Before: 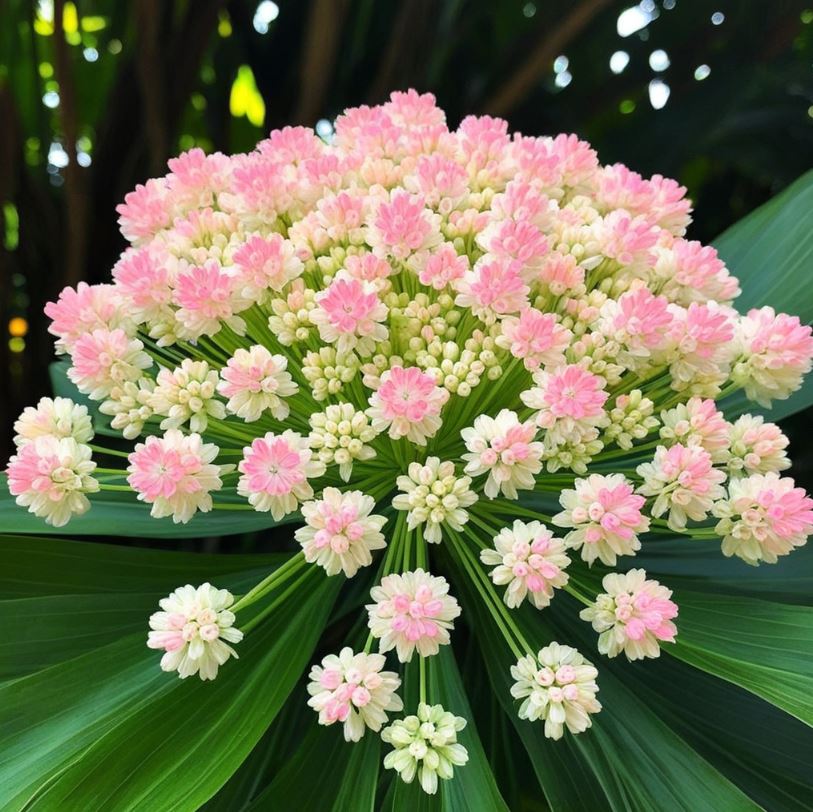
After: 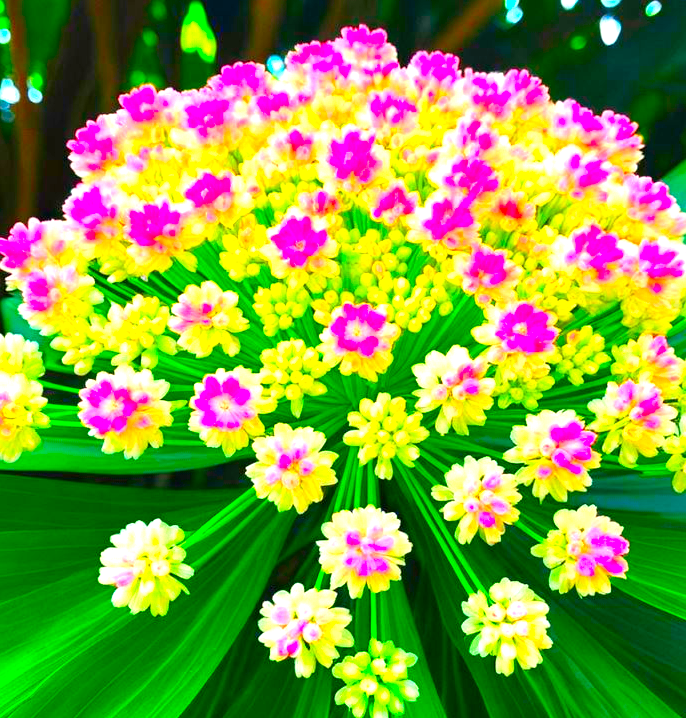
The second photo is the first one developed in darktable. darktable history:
color correction: highlights b* 0.065, saturation 2.97
crop: left 6.046%, top 7.993%, right 9.544%, bottom 3.528%
exposure: exposure 1.001 EV, compensate highlight preservation false
contrast brightness saturation: brightness 0.085, saturation 0.192
